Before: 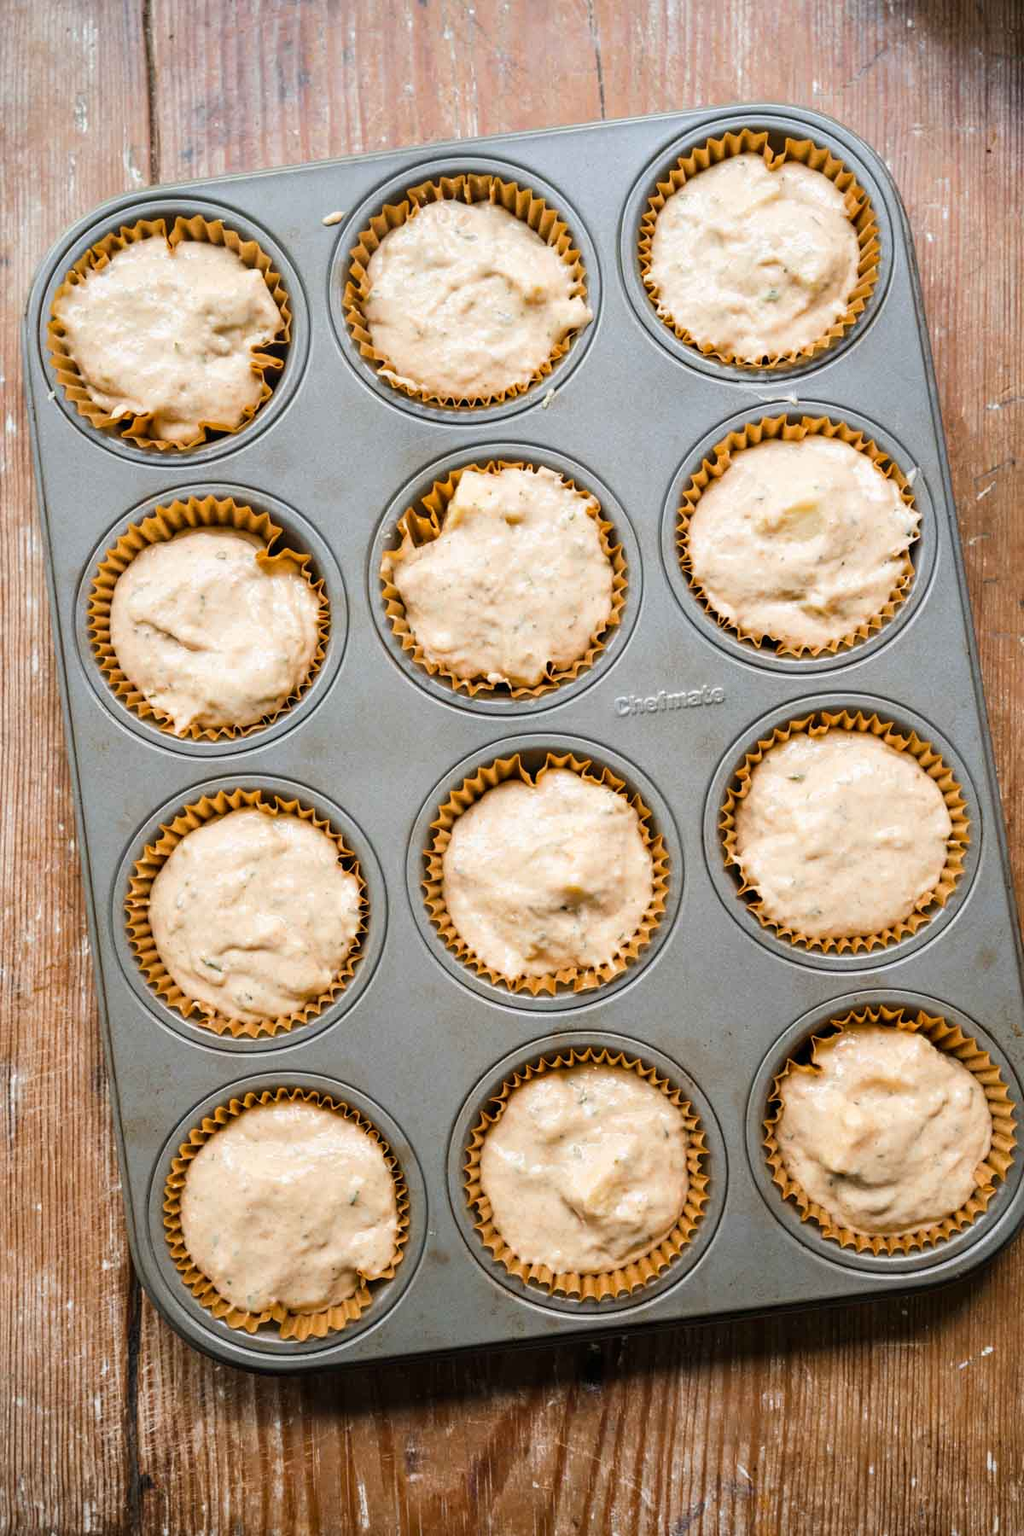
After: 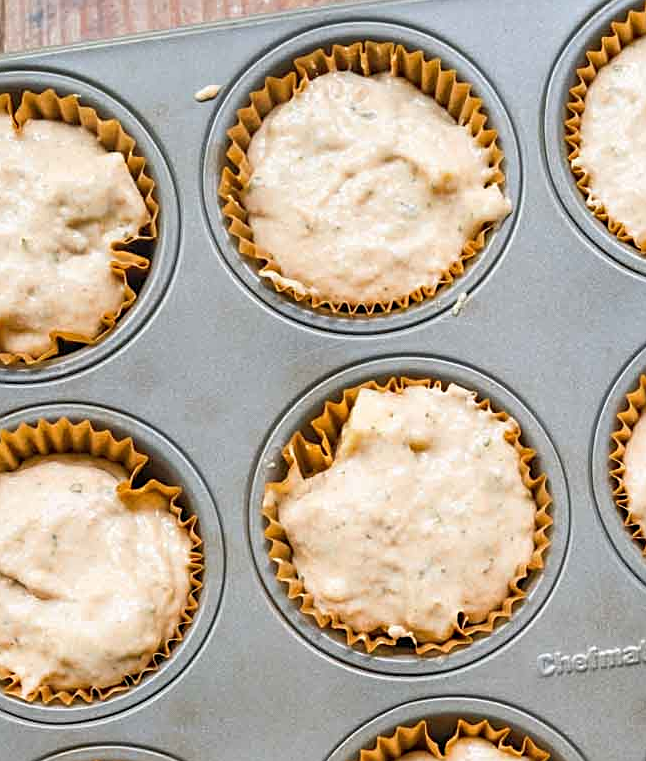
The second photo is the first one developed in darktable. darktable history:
crop: left 15.306%, top 9.065%, right 30.789%, bottom 48.638%
sharpen: on, module defaults
shadows and highlights: shadows 43.06, highlights 6.94
